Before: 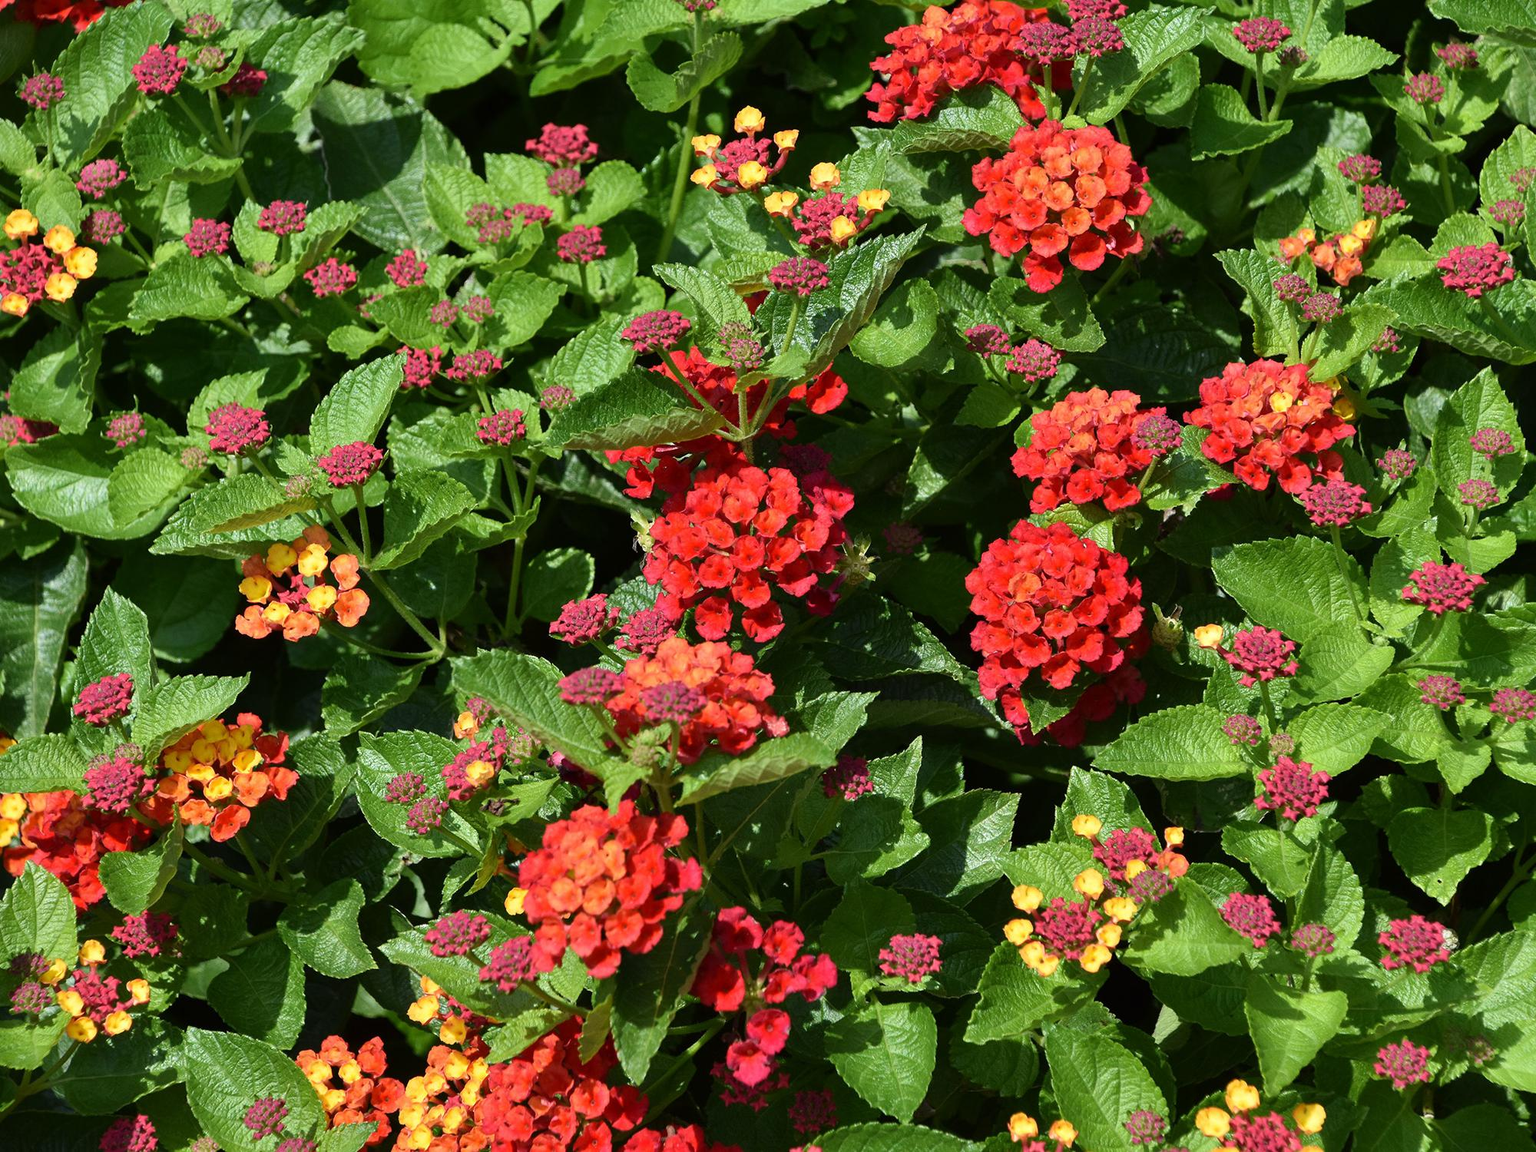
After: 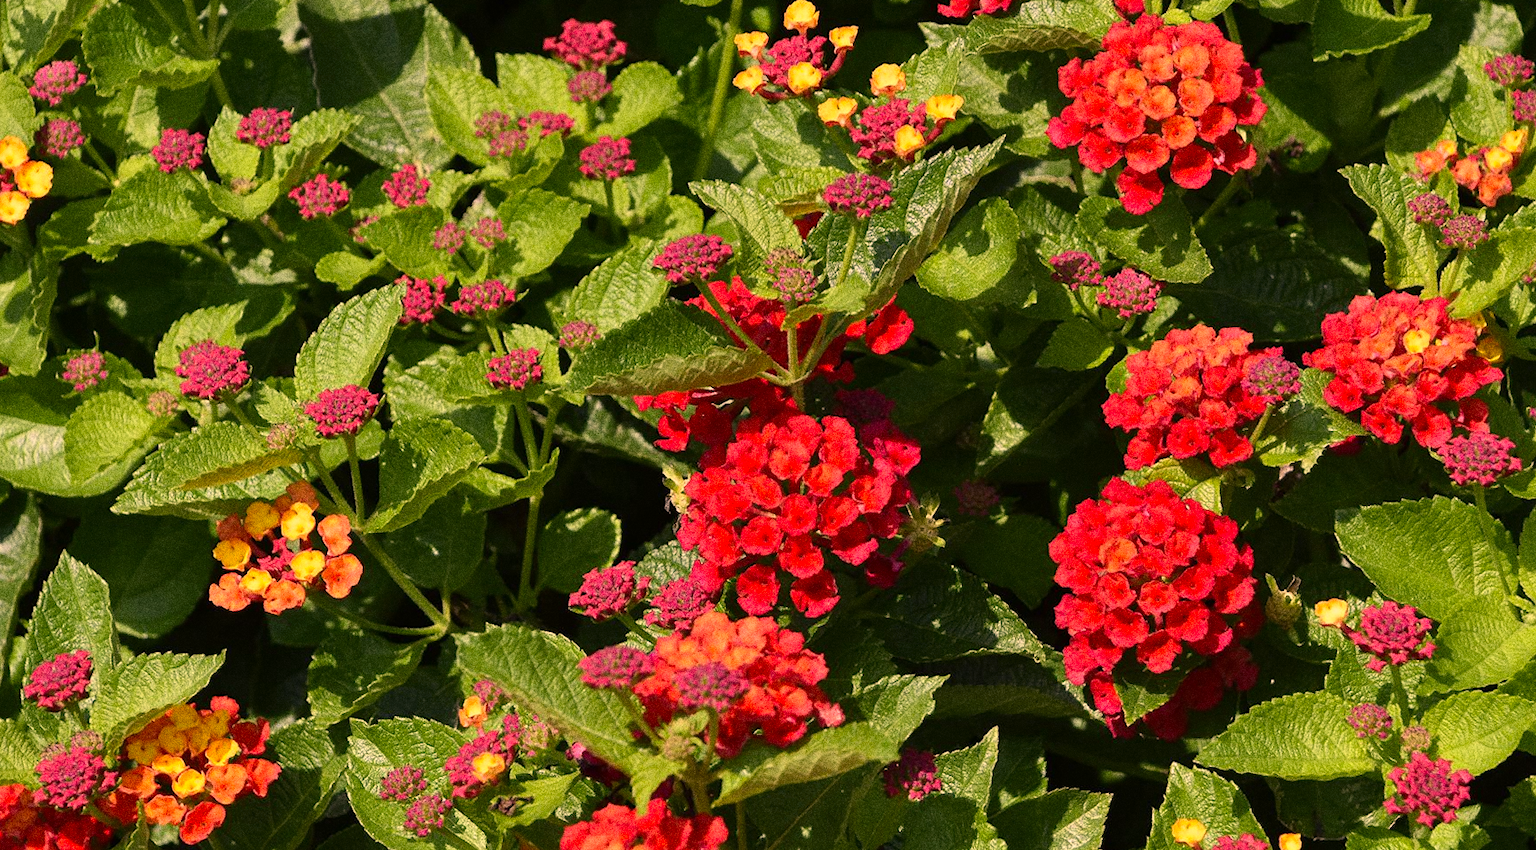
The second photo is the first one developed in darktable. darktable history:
grain: strength 49.07%
rotate and perspective: rotation 0.192°, lens shift (horizontal) -0.015, crop left 0.005, crop right 0.996, crop top 0.006, crop bottom 0.99
crop: left 3.015%, top 8.969%, right 9.647%, bottom 26.457%
color correction: highlights a* 21.16, highlights b* 19.61
